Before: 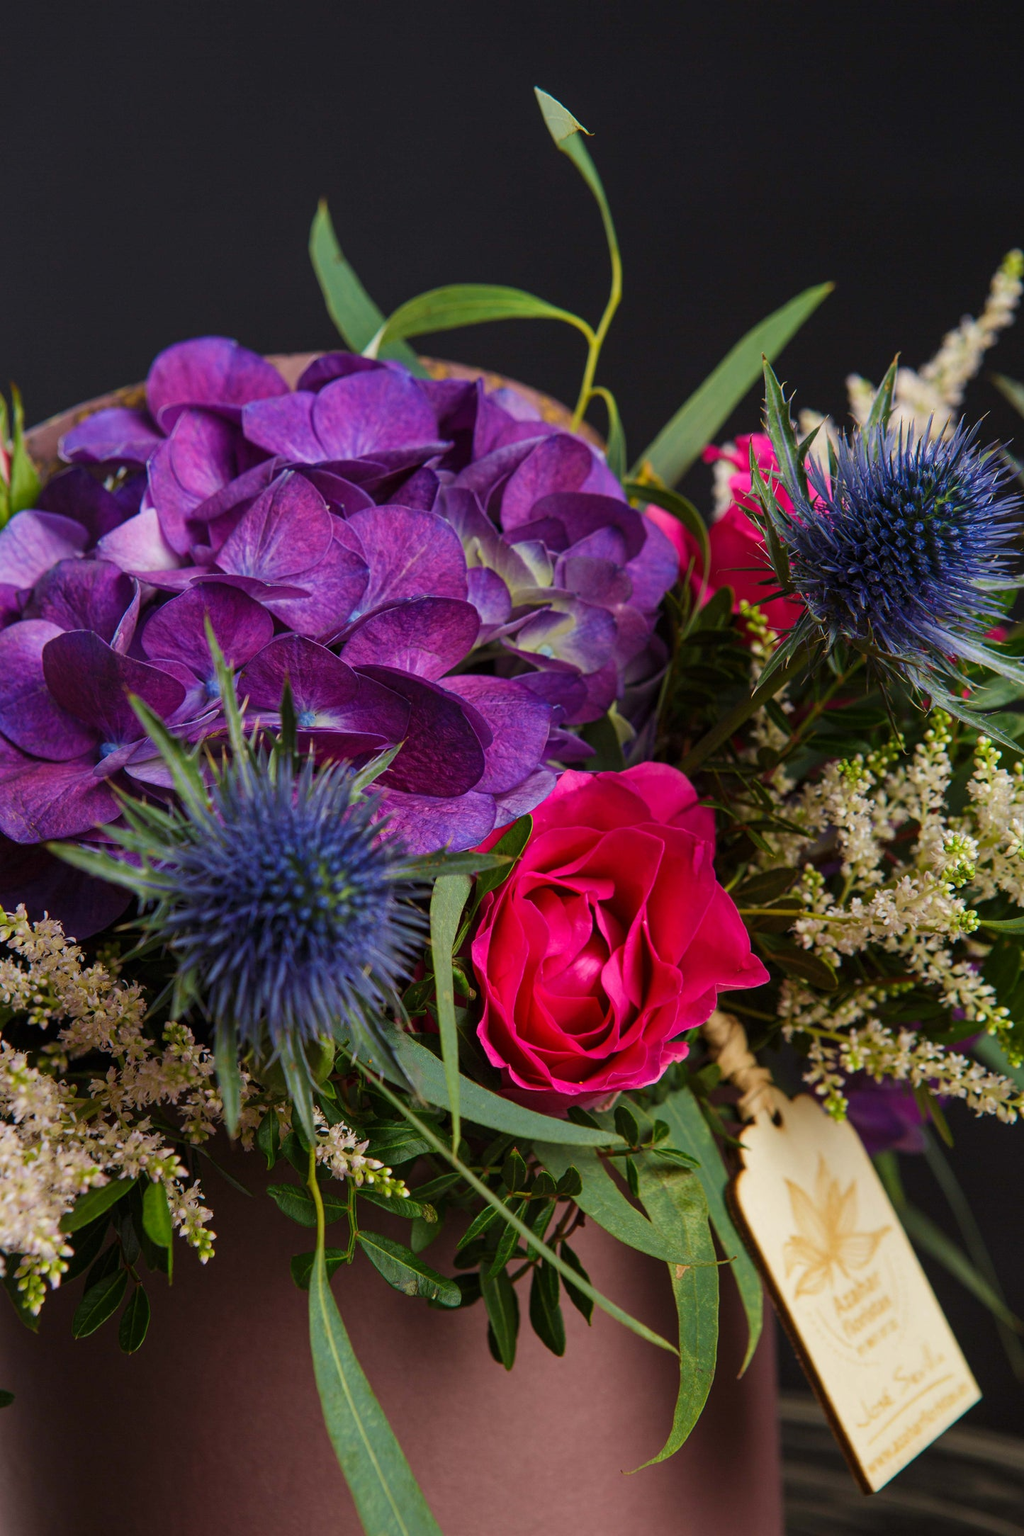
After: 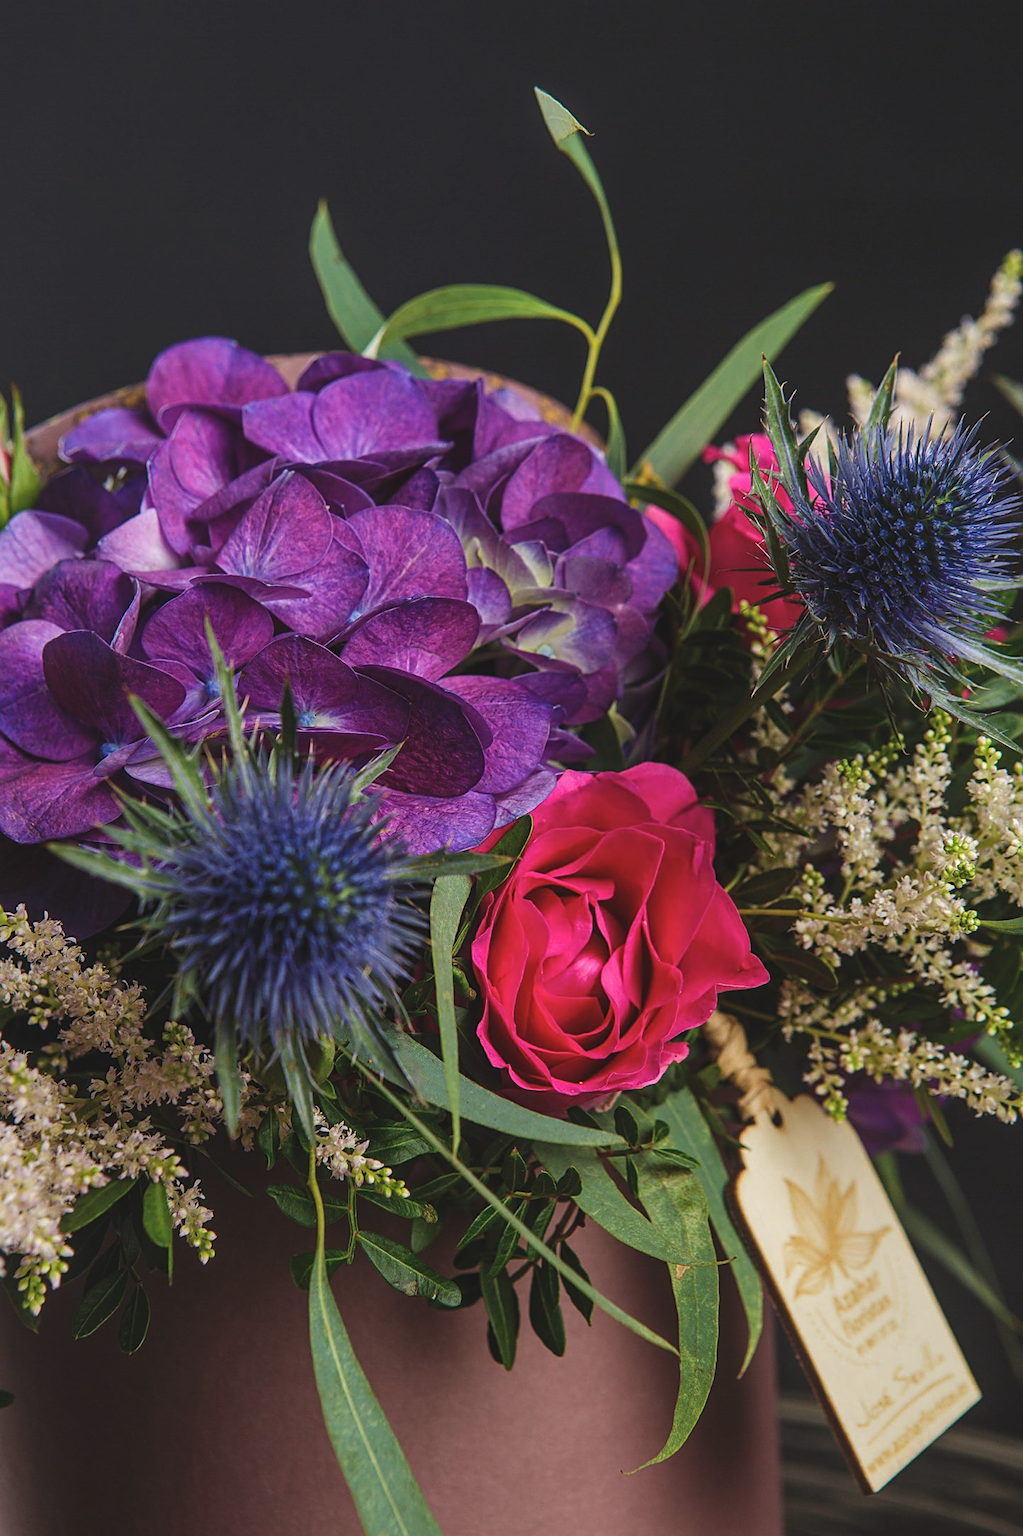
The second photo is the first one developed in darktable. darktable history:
sharpen: on, module defaults
exposure: black level correction -0.014, exposure -0.193 EV, compensate highlight preservation false
local contrast: detail 130%
